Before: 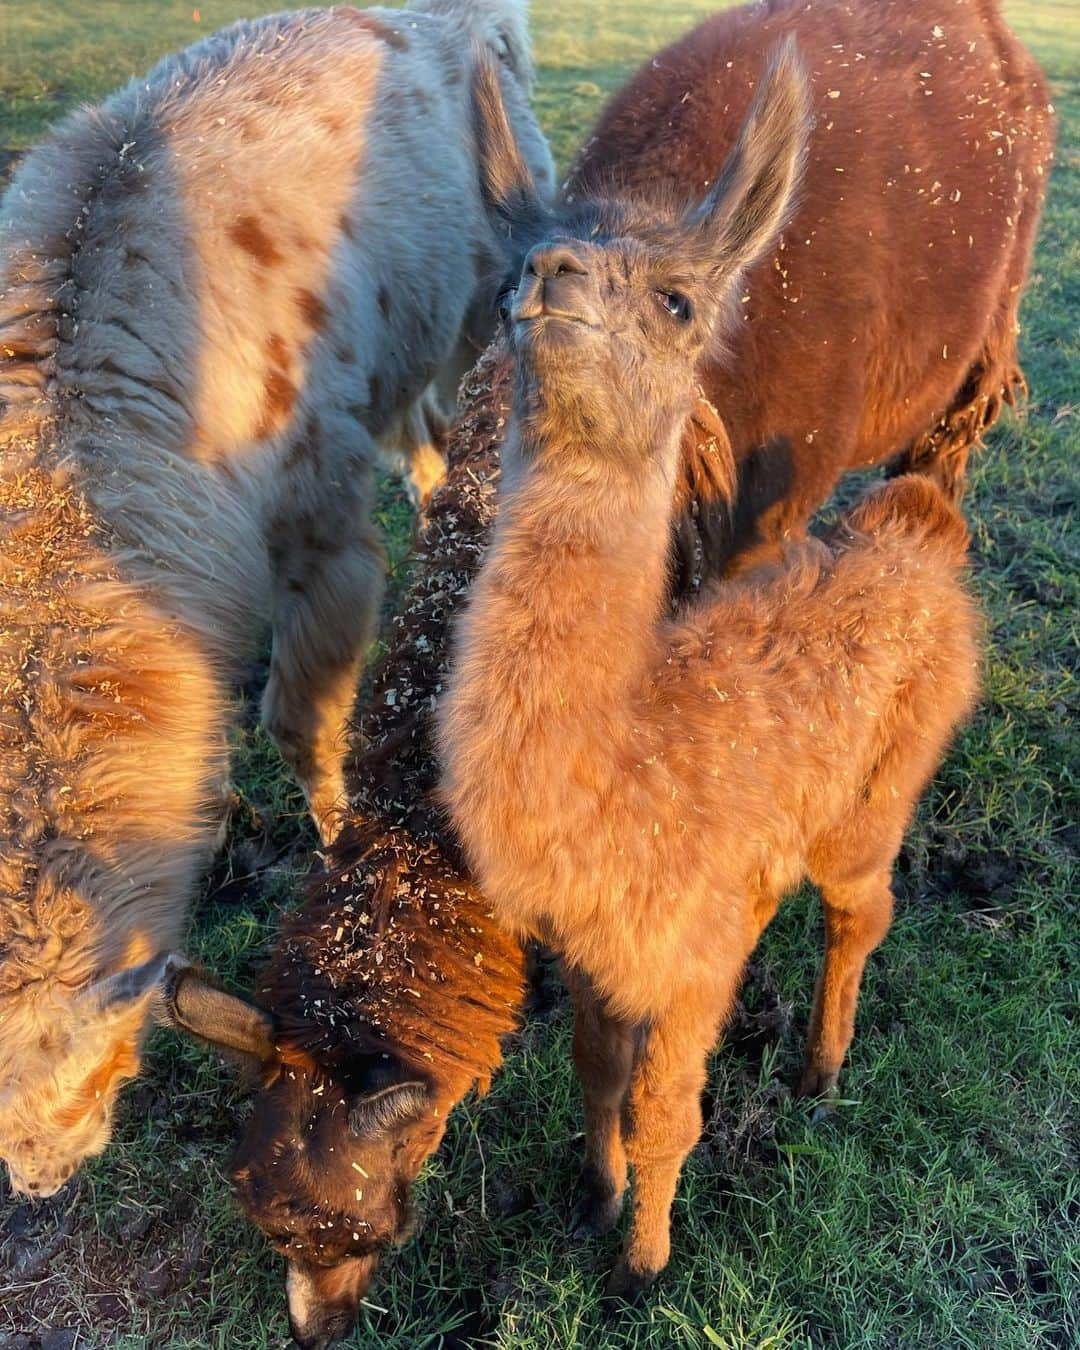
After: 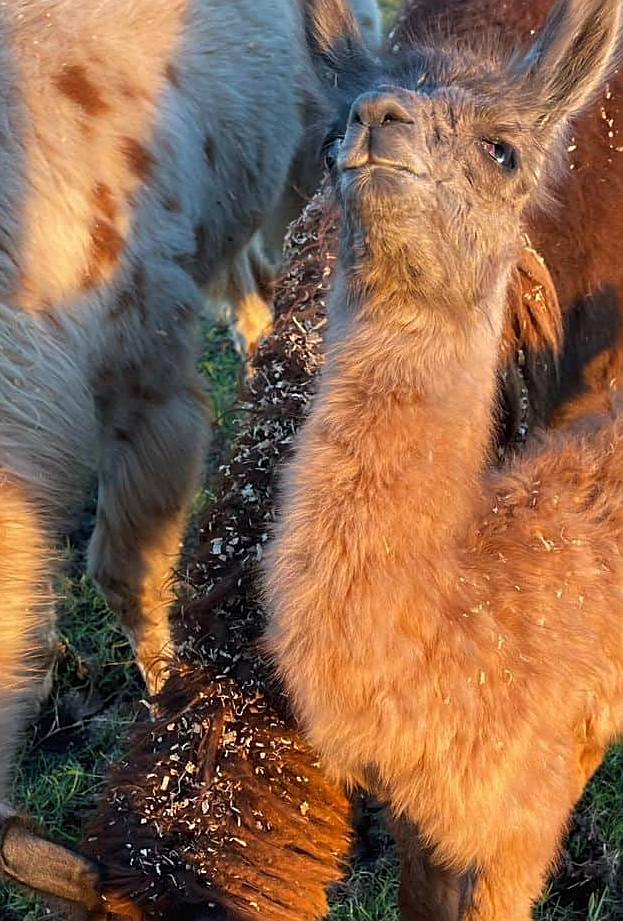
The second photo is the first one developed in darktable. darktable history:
sharpen: on, module defaults
crop: left 16.202%, top 11.208%, right 26.045%, bottom 20.557%
